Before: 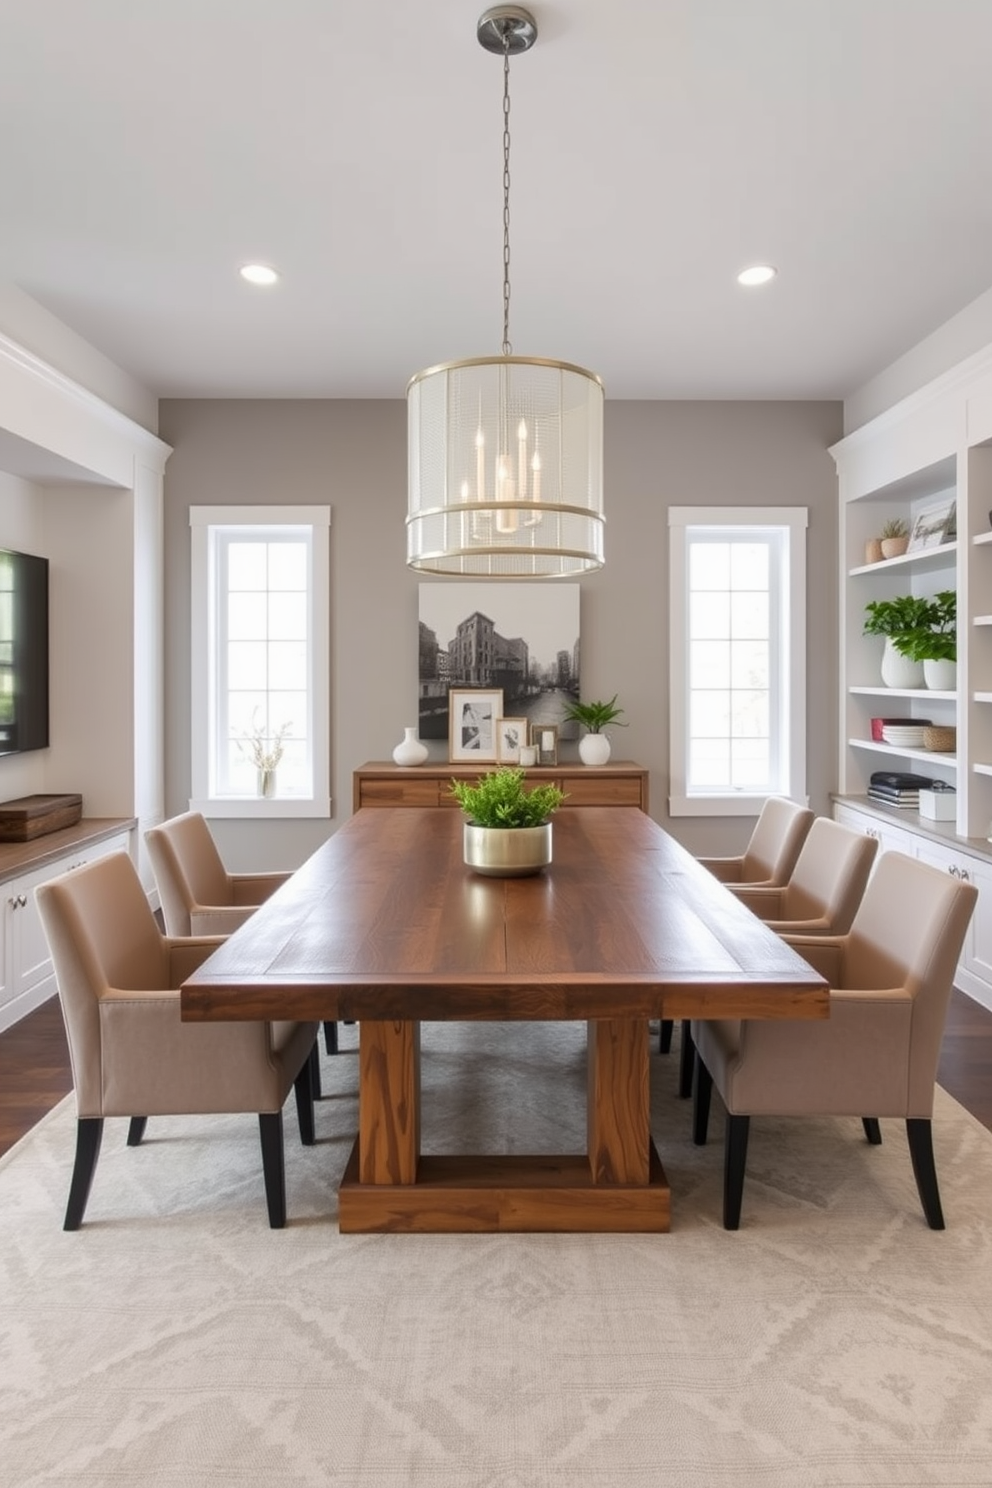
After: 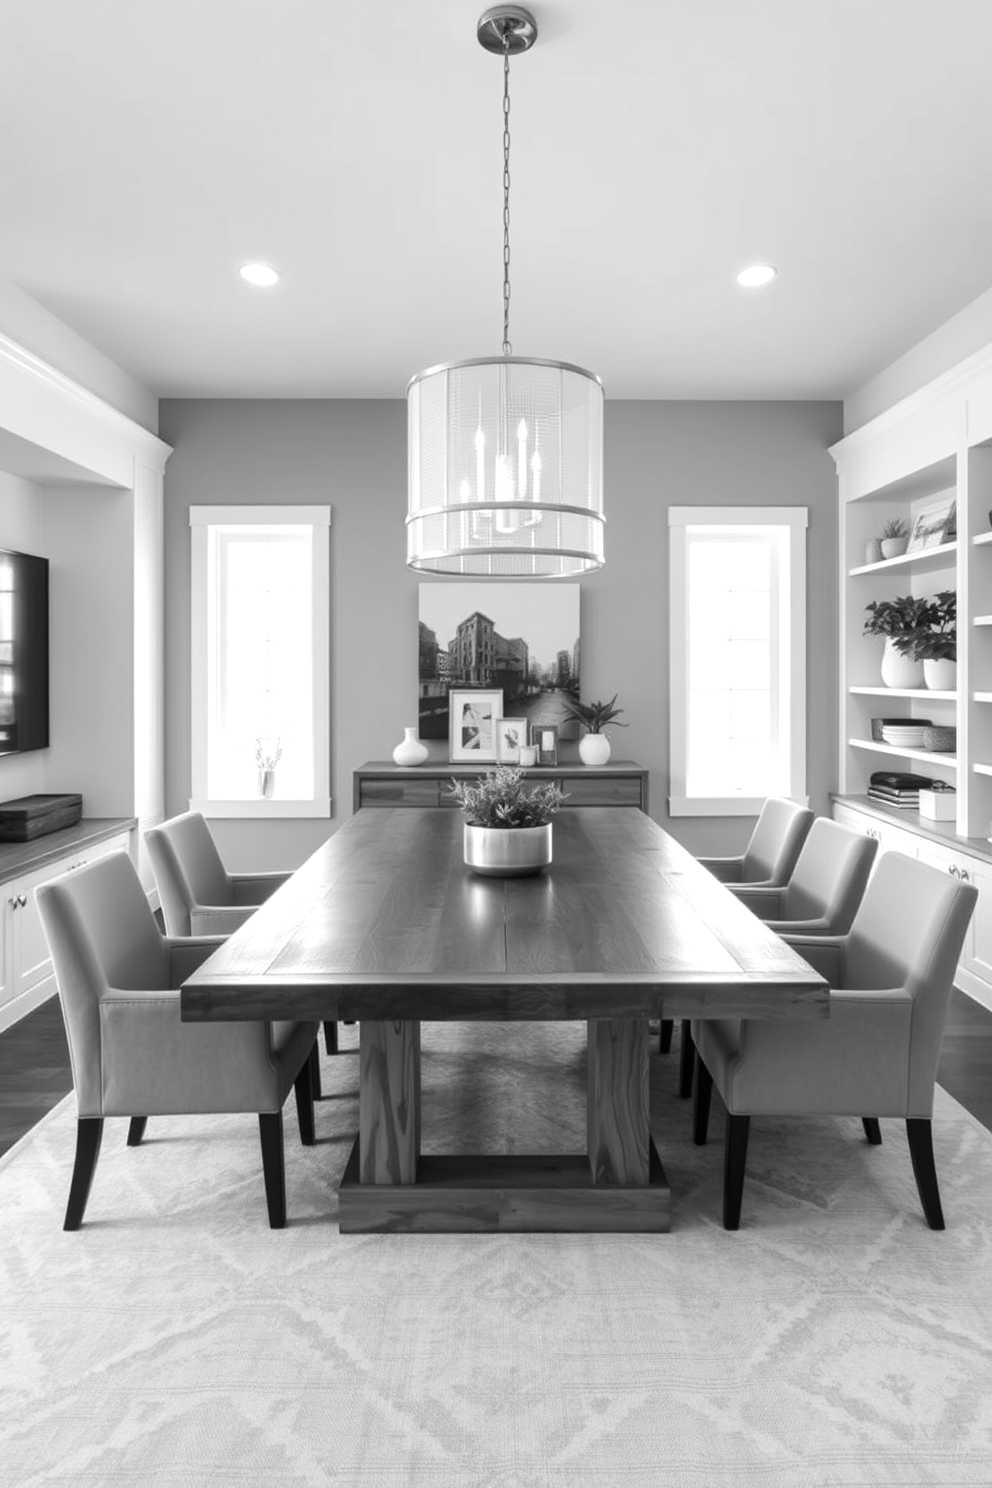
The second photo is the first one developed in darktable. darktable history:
tone equalizer: -8 EV -0.417 EV, -7 EV -0.389 EV, -6 EV -0.333 EV, -5 EV -0.222 EV, -3 EV 0.222 EV, -2 EV 0.333 EV, -1 EV 0.389 EV, +0 EV 0.417 EV, edges refinement/feathering 500, mask exposure compensation -1.57 EV, preserve details no
monochrome: a 16.01, b -2.65, highlights 0.52
